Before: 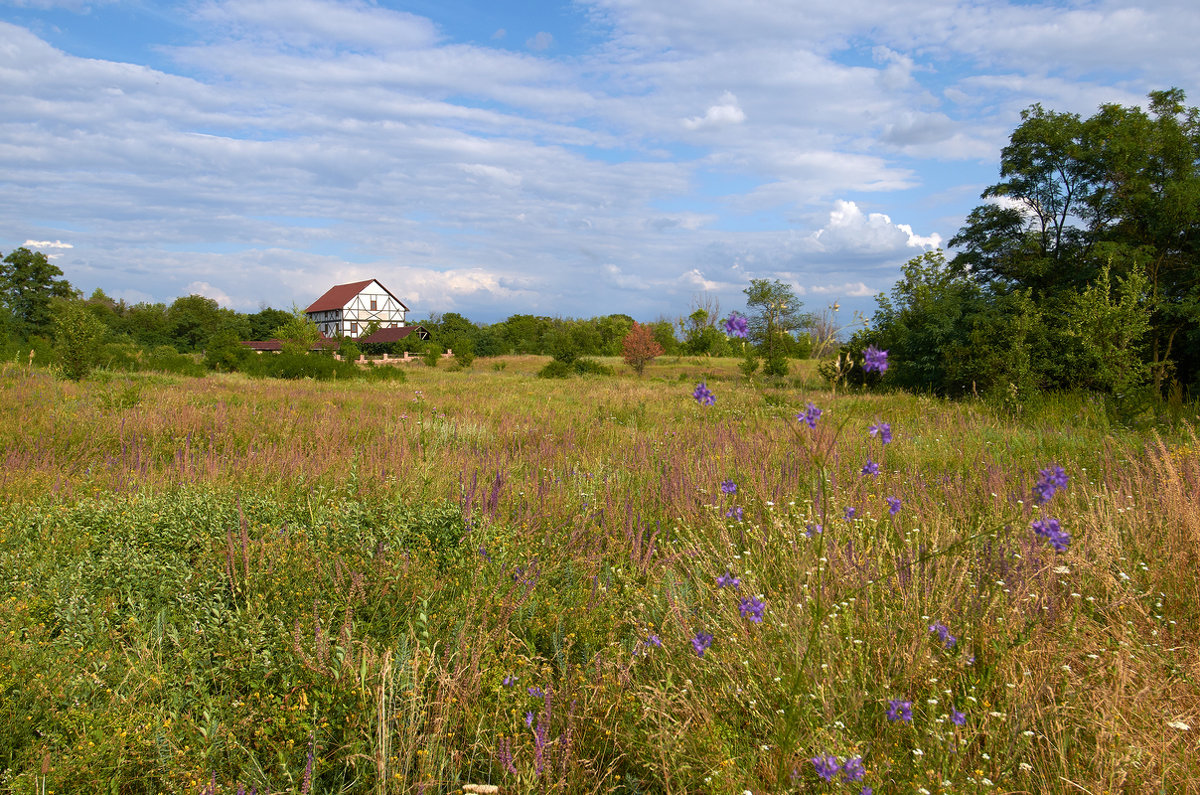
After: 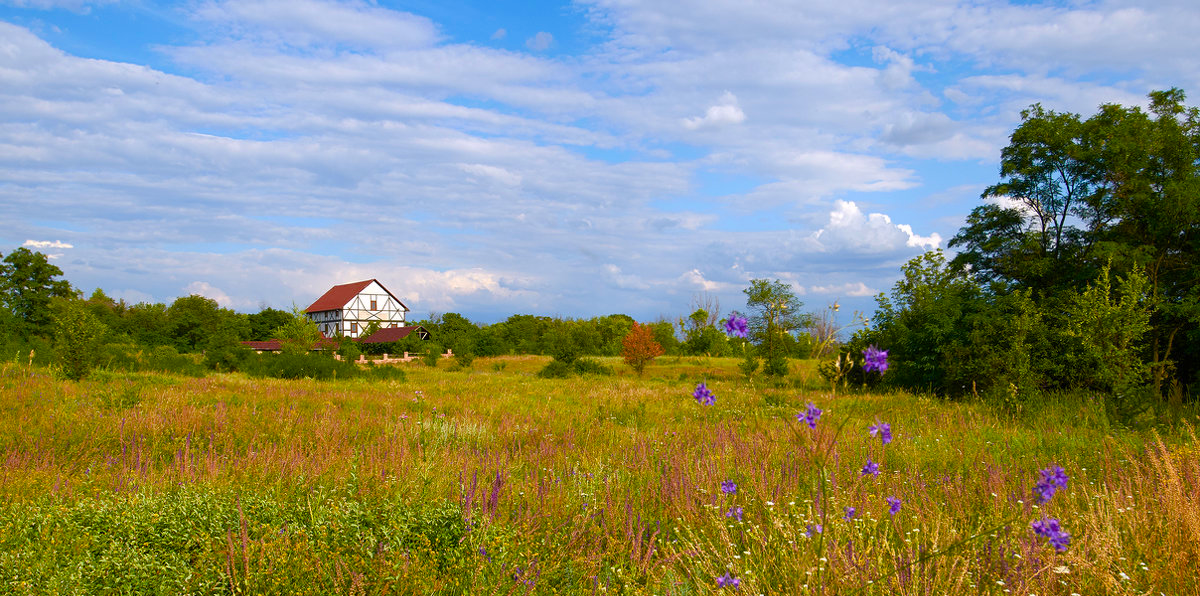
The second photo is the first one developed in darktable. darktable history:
crop: bottom 24.989%
color balance rgb: highlights gain › chroma 0.245%, highlights gain › hue 330.25°, linear chroma grading › global chroma 14.991%, perceptual saturation grading › global saturation 20%, perceptual saturation grading › highlights -25.438%, perceptual saturation grading › shadows 25.331%, global vibrance 20%
